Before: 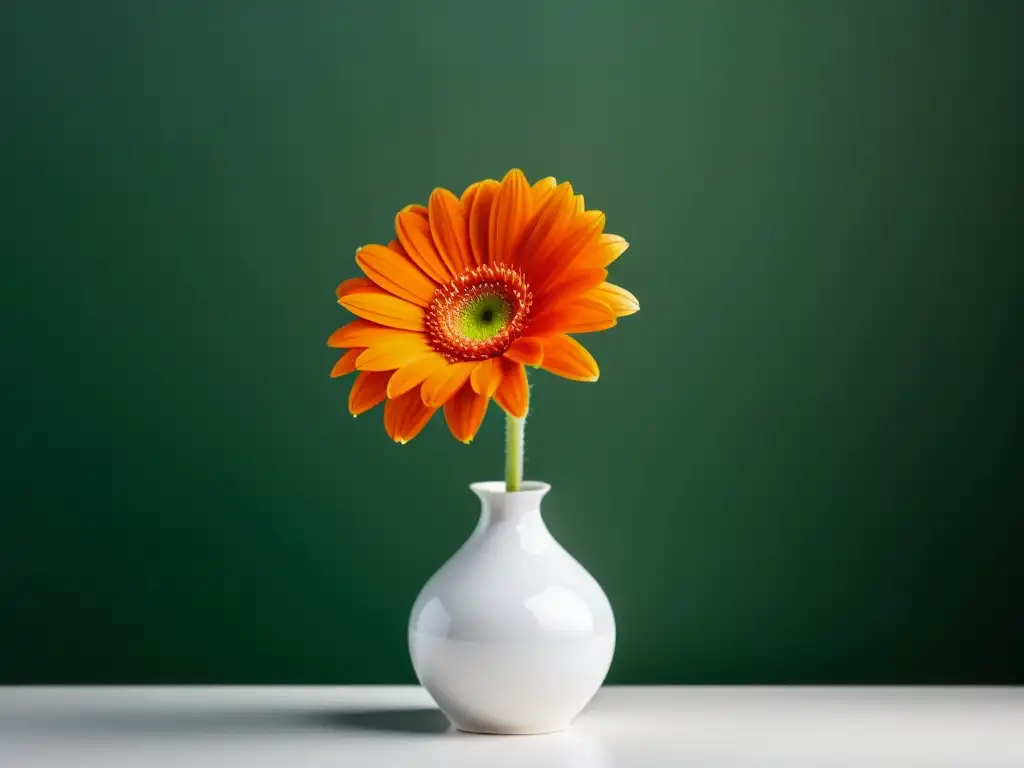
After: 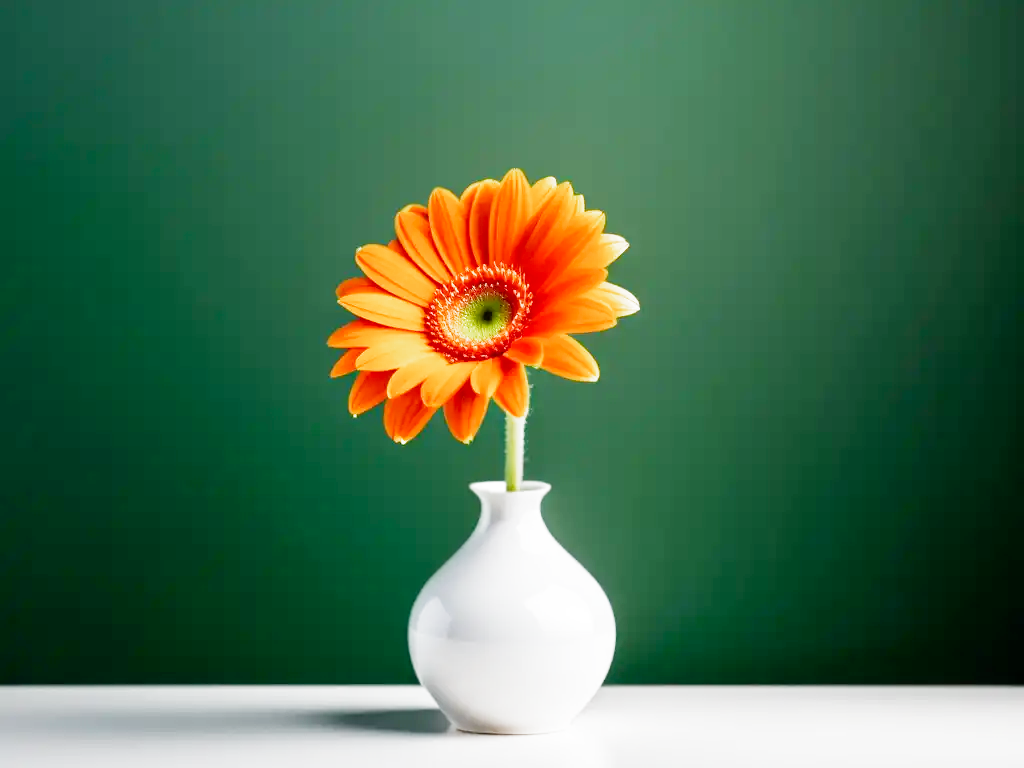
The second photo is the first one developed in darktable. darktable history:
filmic rgb: middle gray luminance 9.18%, black relative exposure -10.65 EV, white relative exposure 3.43 EV, threshold 5.97 EV, target black luminance 0%, hardness 5.96, latitude 59.51%, contrast 1.09, highlights saturation mix 5.46%, shadows ↔ highlights balance 29.31%, add noise in highlights 0.001, preserve chrominance no, color science v3 (2019), use custom middle-gray values true, contrast in highlights soft, enable highlight reconstruction true
